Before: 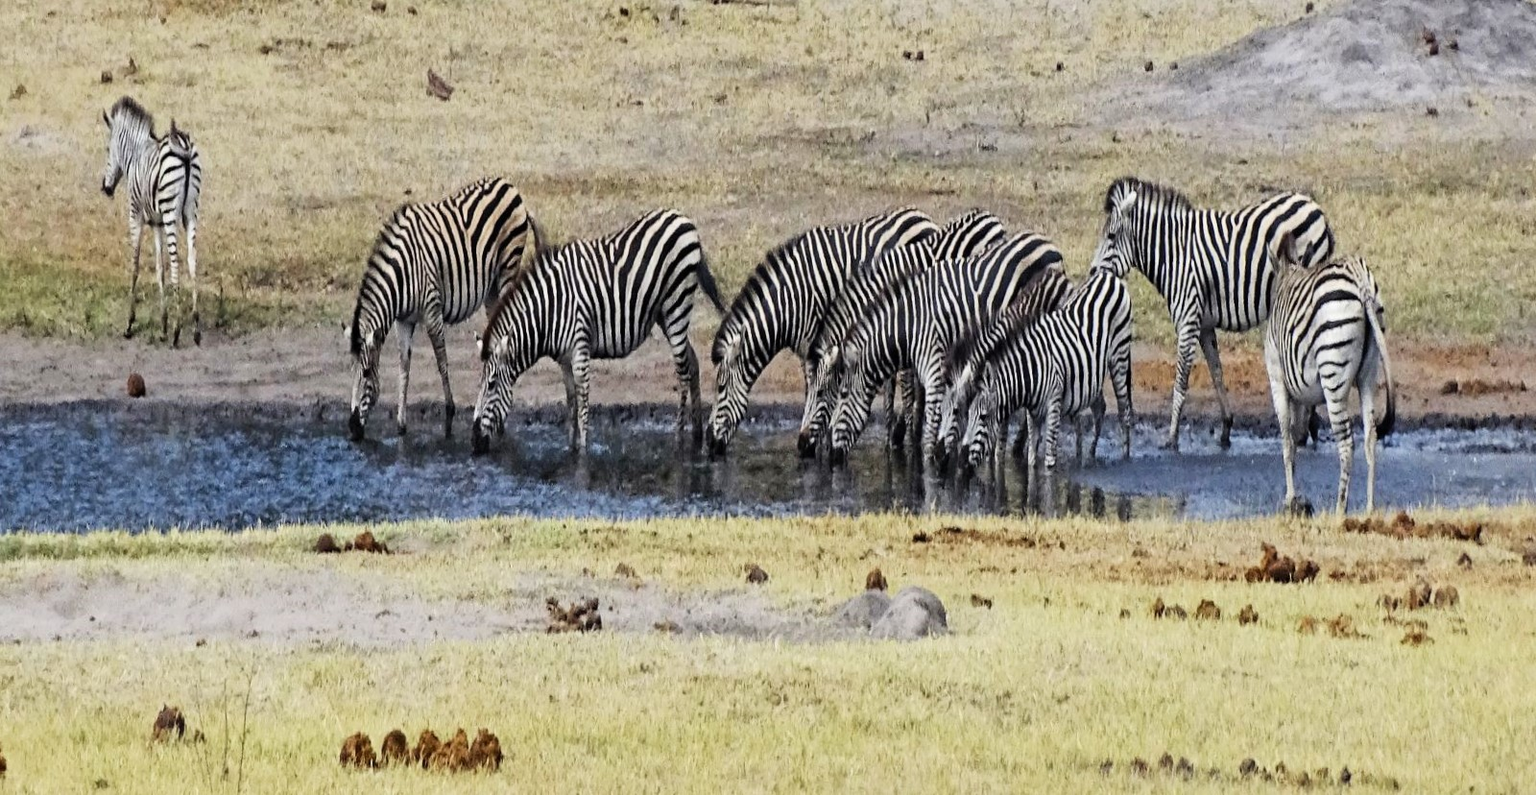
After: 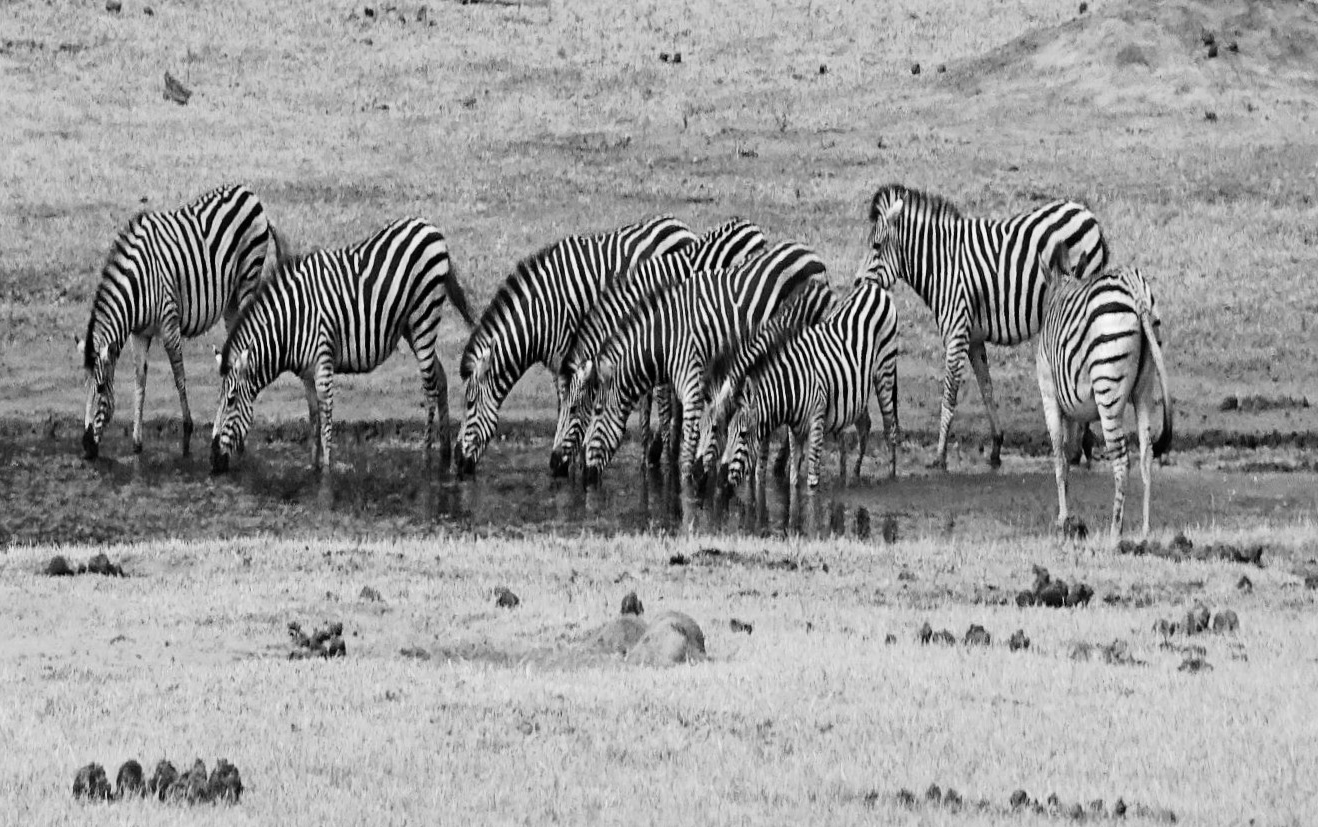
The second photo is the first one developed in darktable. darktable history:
crop: left 17.582%, bottom 0.031%
velvia: on, module defaults
color correction: saturation 1.11
monochrome: on, module defaults
